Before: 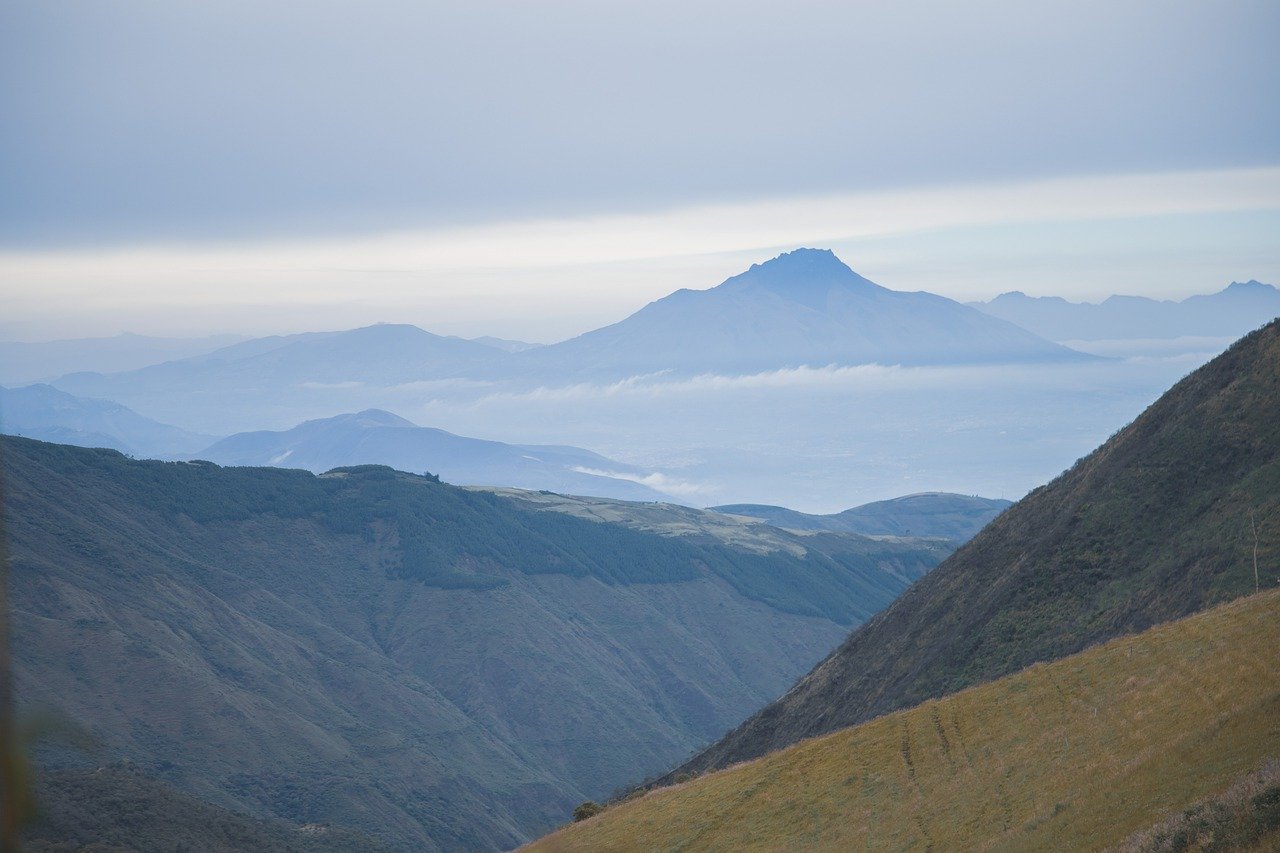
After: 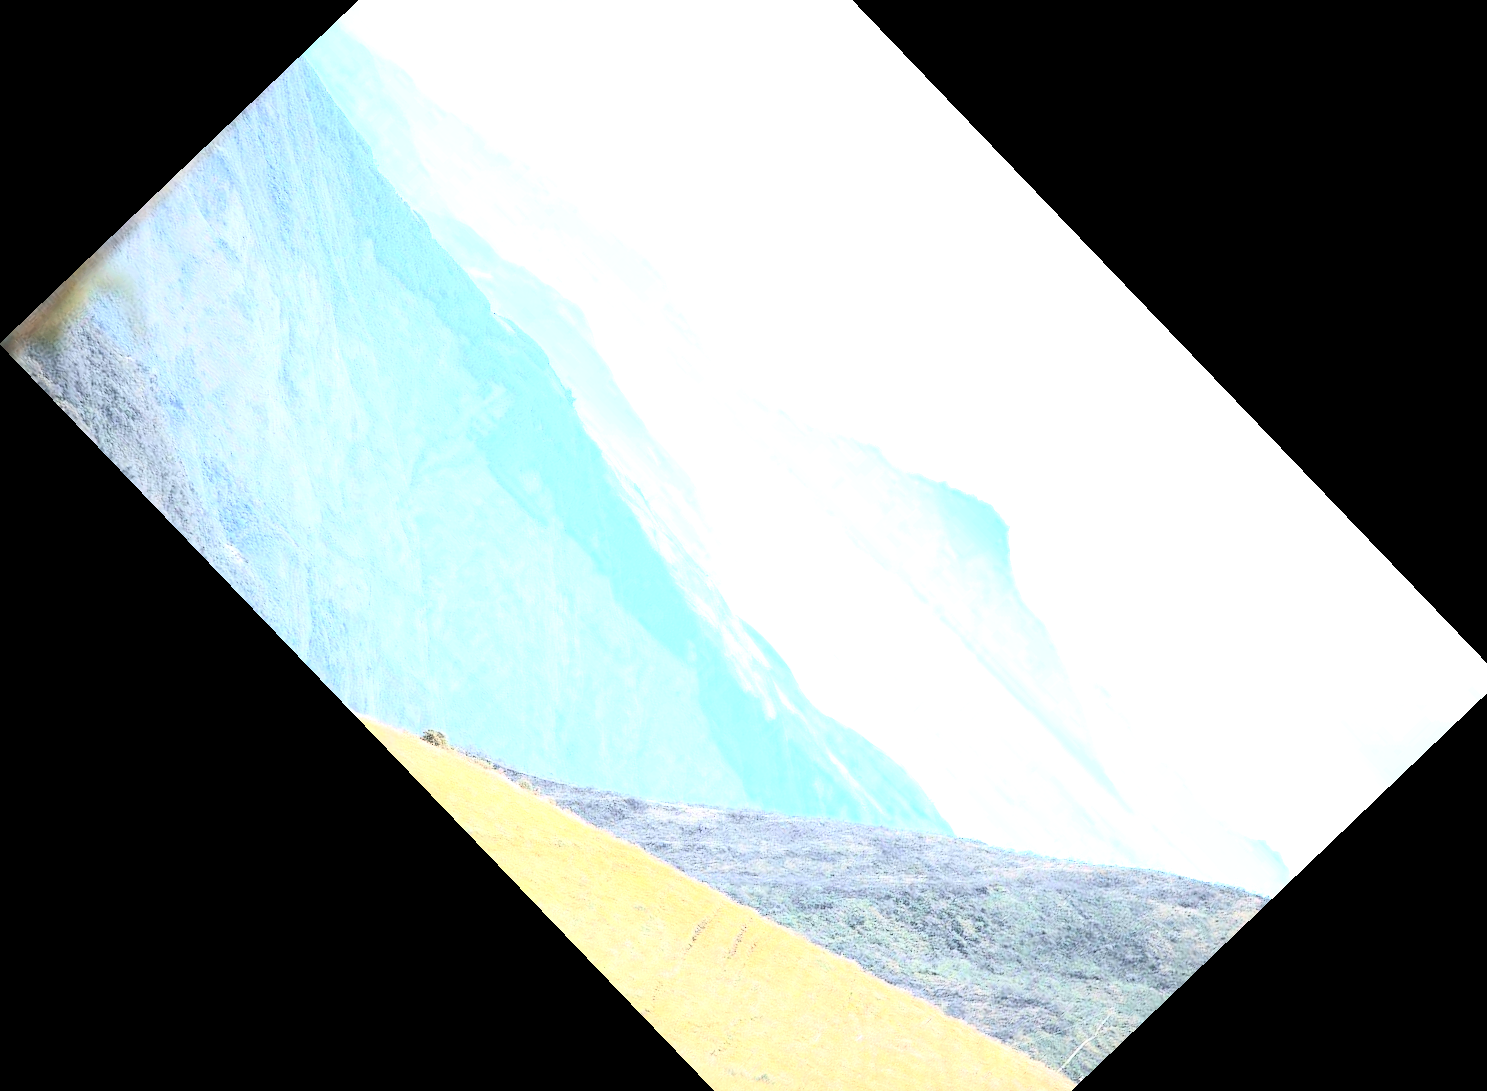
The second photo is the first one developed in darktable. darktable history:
exposure: exposure 2.25 EV, compensate highlight preservation false
tone equalizer: -8 EV -0.75 EV, -7 EV -0.7 EV, -6 EV -0.6 EV, -5 EV -0.4 EV, -3 EV 0.4 EV, -2 EV 0.6 EV, -1 EV 0.7 EV, +0 EV 0.75 EV, edges refinement/feathering 500, mask exposure compensation -1.57 EV, preserve details no
contrast brightness saturation: contrast 0.39, brightness 0.1
crop and rotate: angle -46.26°, top 16.234%, right 0.912%, bottom 11.704%
